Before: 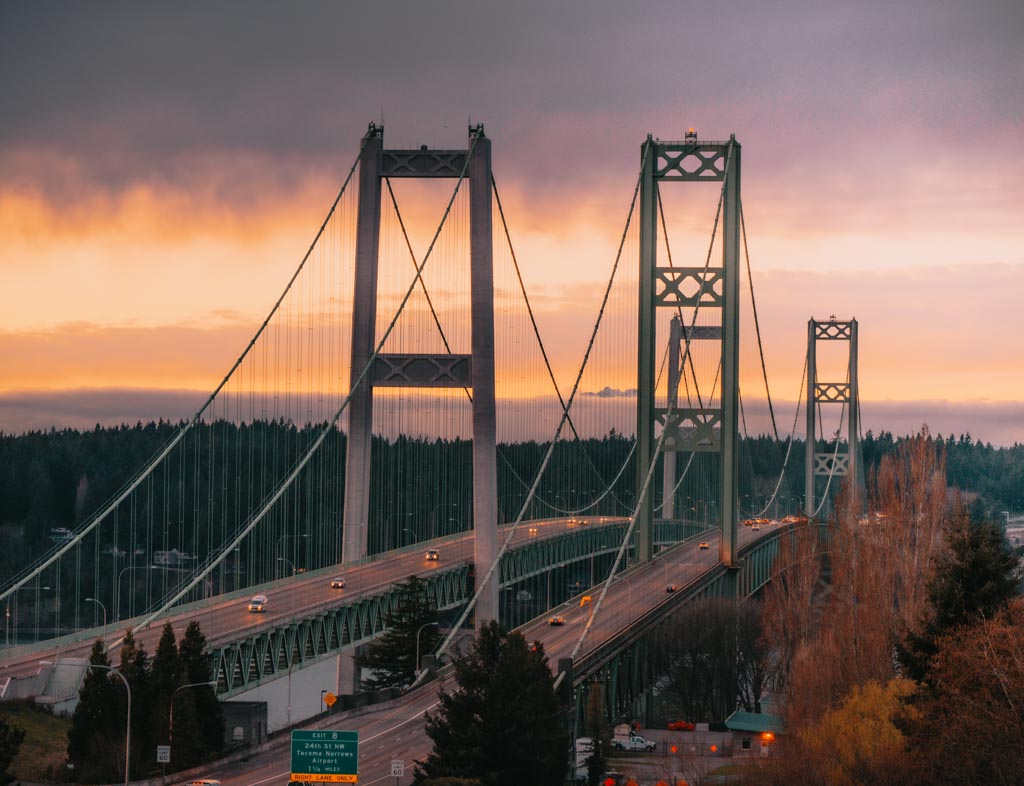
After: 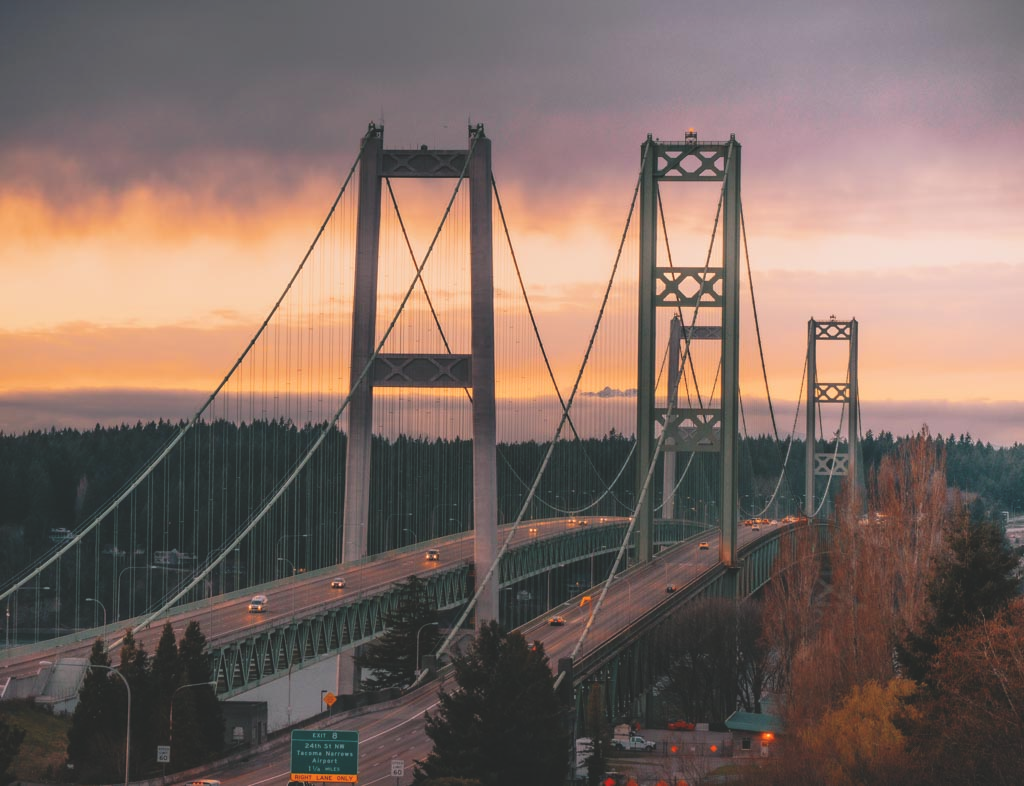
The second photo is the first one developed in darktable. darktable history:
exposure: black level correction -0.017, exposure -1.009 EV, compensate exposure bias true, compensate highlight preservation false
